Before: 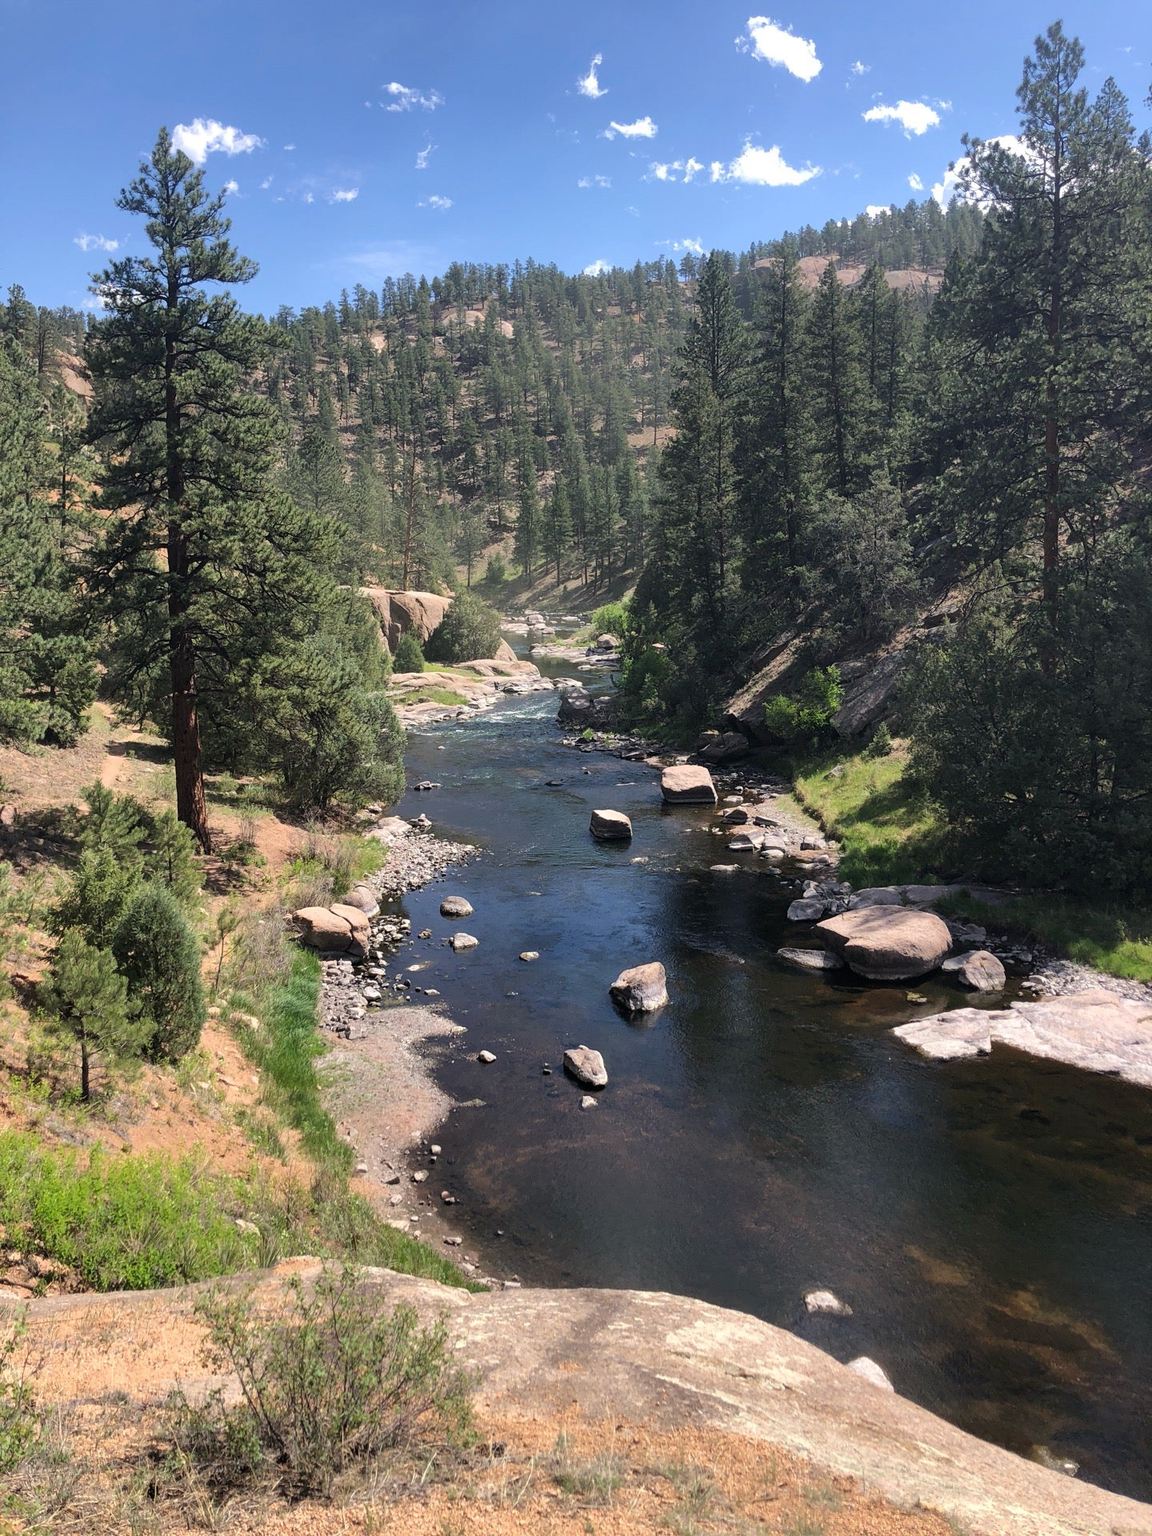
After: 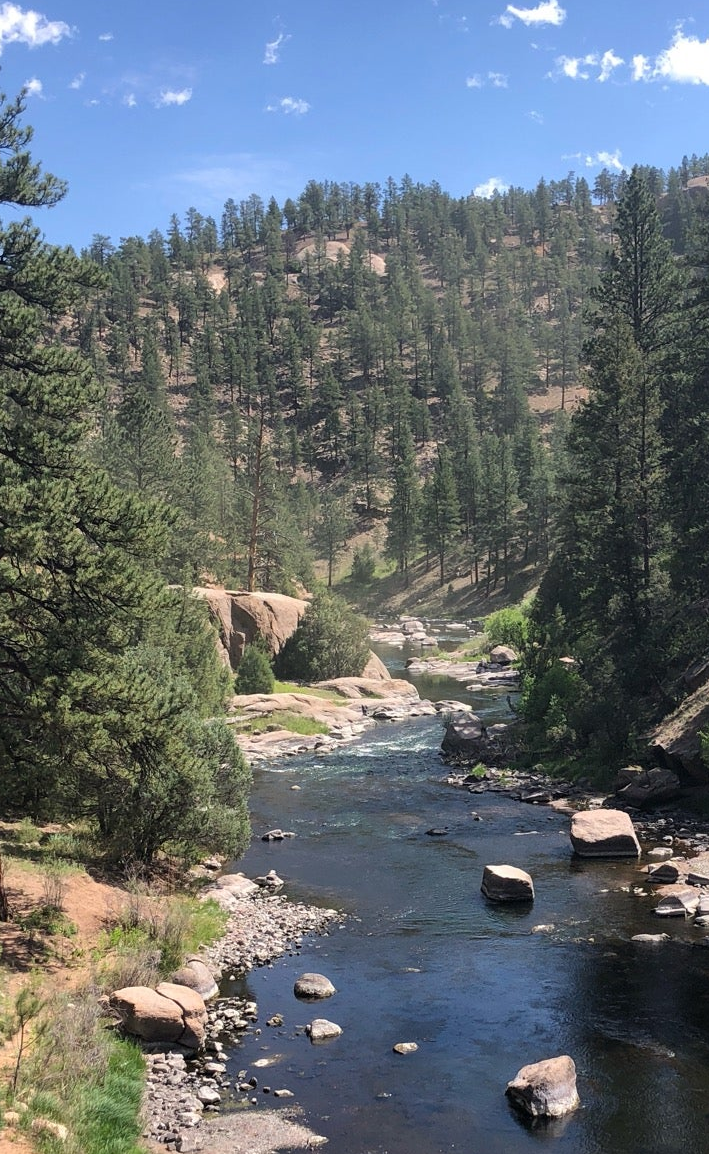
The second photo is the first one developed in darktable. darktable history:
crop: left 17.835%, top 7.675%, right 32.881%, bottom 32.213%
exposure: compensate highlight preservation false
